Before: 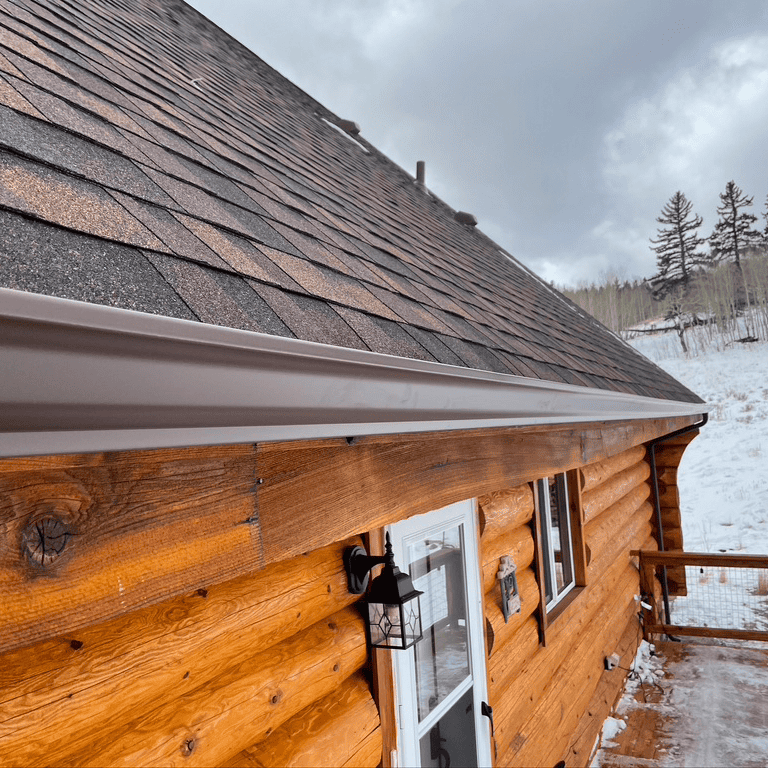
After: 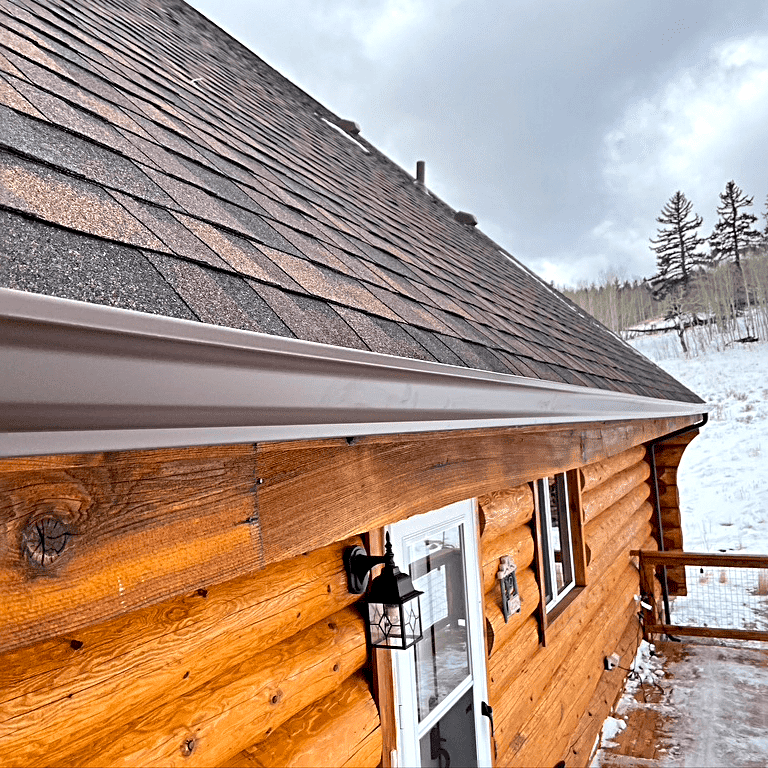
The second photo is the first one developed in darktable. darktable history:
exposure: black level correction 0.003, exposure 0.383 EV, compensate highlight preservation false
sharpen: radius 3.119
